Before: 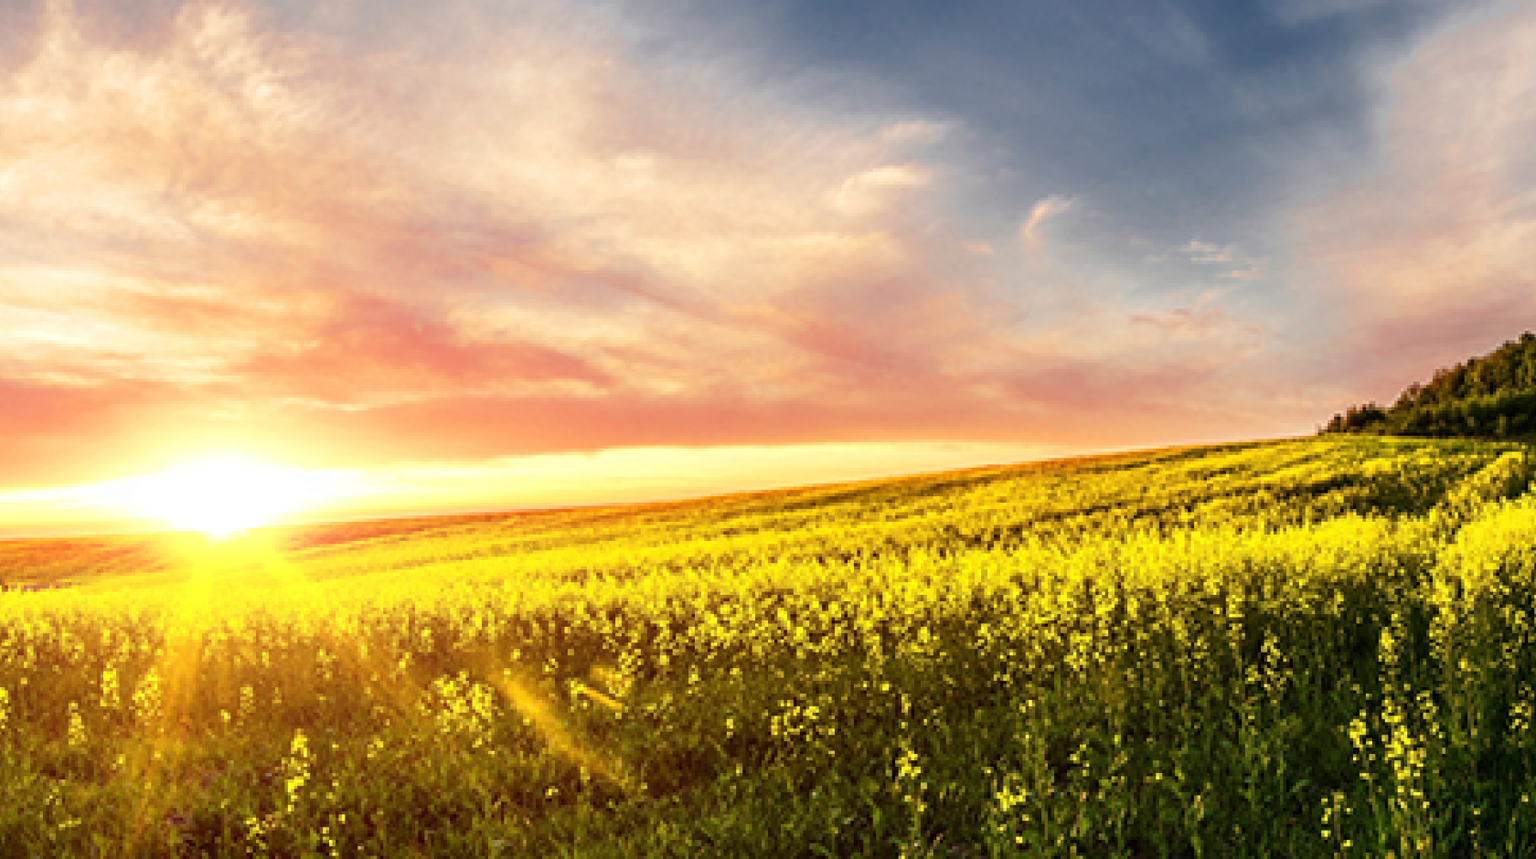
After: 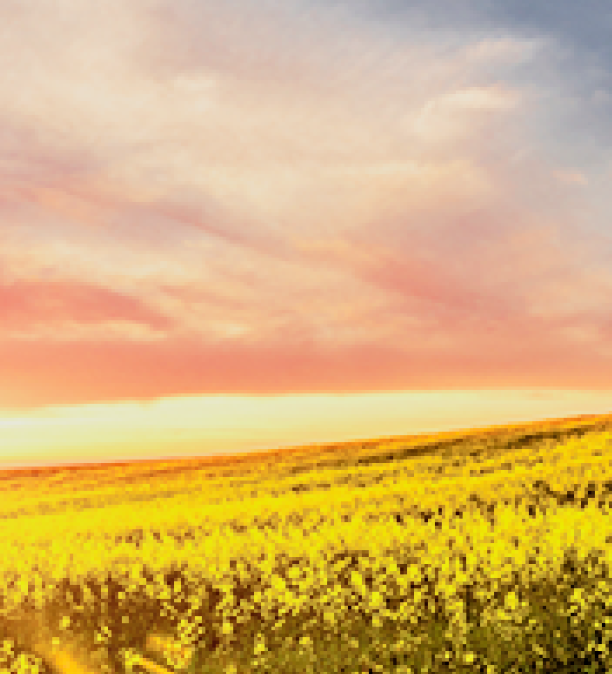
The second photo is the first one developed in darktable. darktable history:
crop and rotate: left 29.747%, top 10.196%, right 33.773%, bottom 18.042%
tone equalizer: -7 EV 0.165 EV, -6 EV 0.601 EV, -5 EV 1.11 EV, -4 EV 1.34 EV, -3 EV 1.18 EV, -2 EV 0.6 EV, -1 EV 0.163 EV
filmic rgb: black relative exposure -5.02 EV, white relative exposure 3.99 EV, threshold 3.04 EV, hardness 2.9, contrast 1.409, highlights saturation mix -30.32%, enable highlight reconstruction true
